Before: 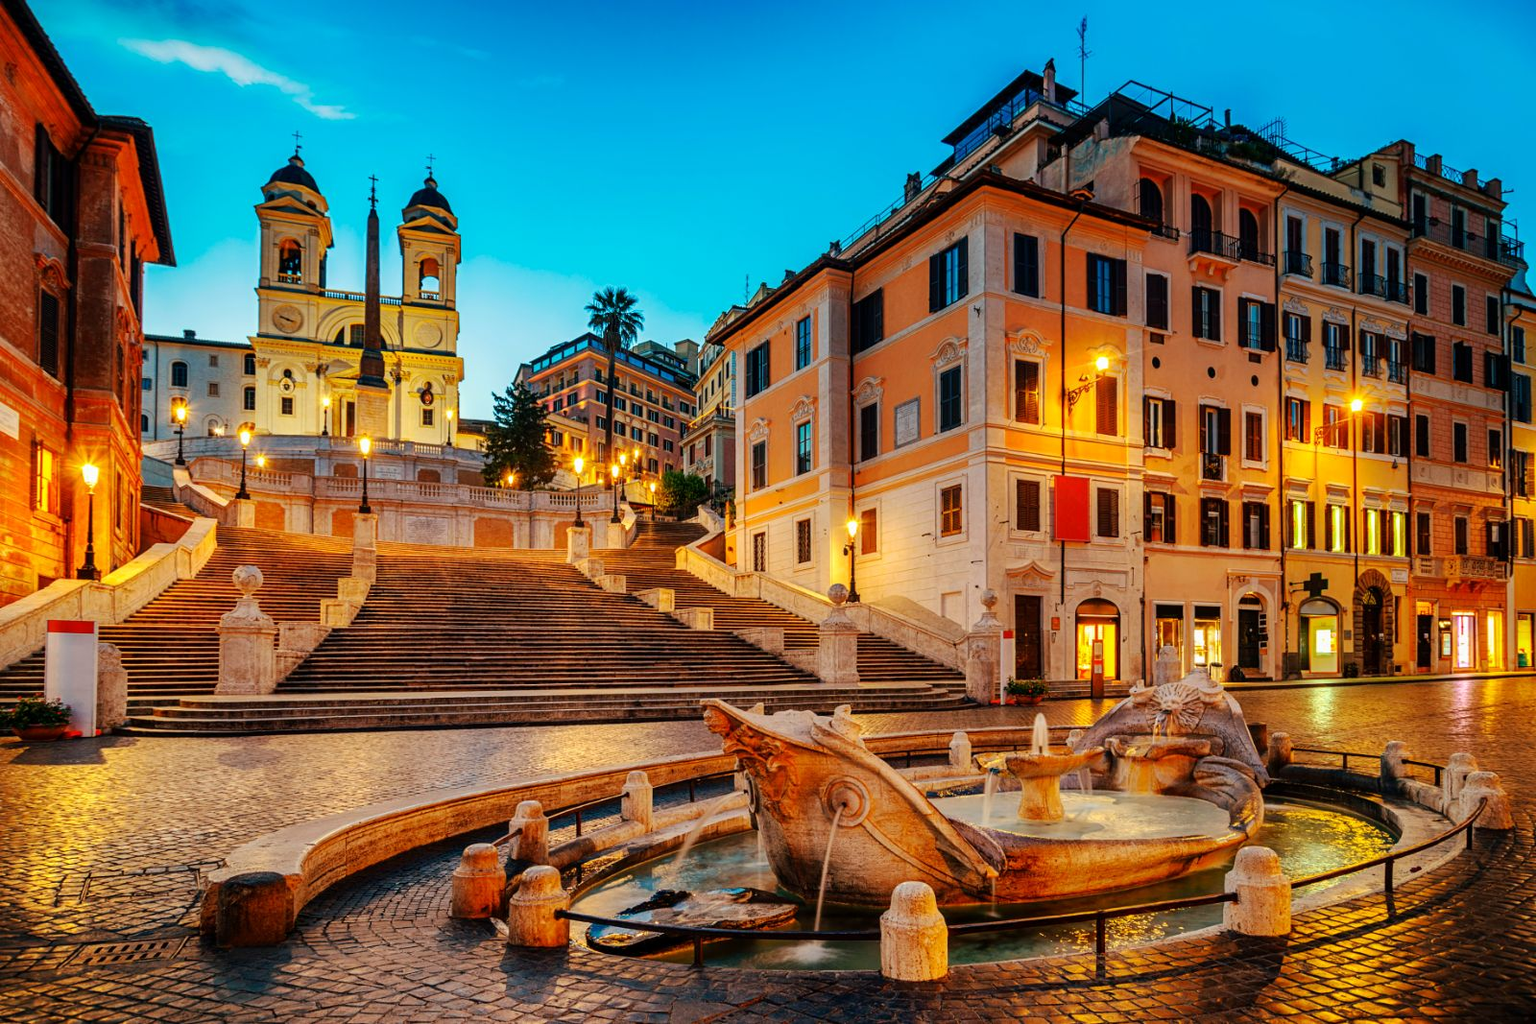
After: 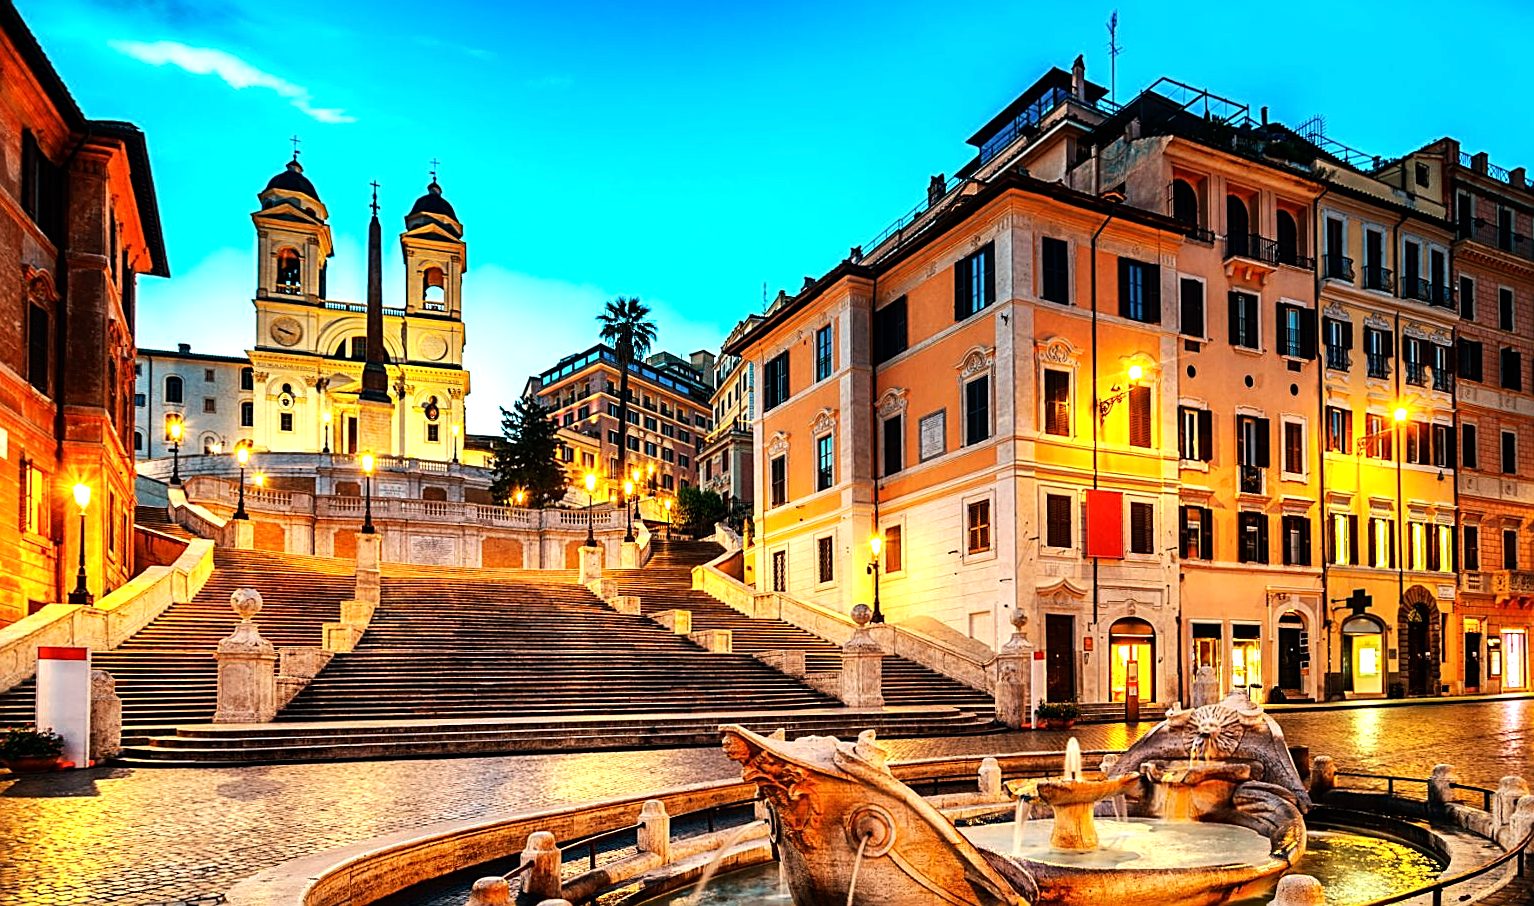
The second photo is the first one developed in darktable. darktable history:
tone equalizer: -8 EV -1.12 EV, -7 EV -1.02 EV, -6 EV -0.856 EV, -5 EV -0.565 EV, -3 EV 0.551 EV, -2 EV 0.856 EV, -1 EV 0.999 EV, +0 EV 1.08 EV, edges refinement/feathering 500, mask exposure compensation -1.57 EV, preserve details no
sharpen: on, module defaults
crop and rotate: angle 0.347°, left 0.305%, right 2.95%, bottom 14.264%
